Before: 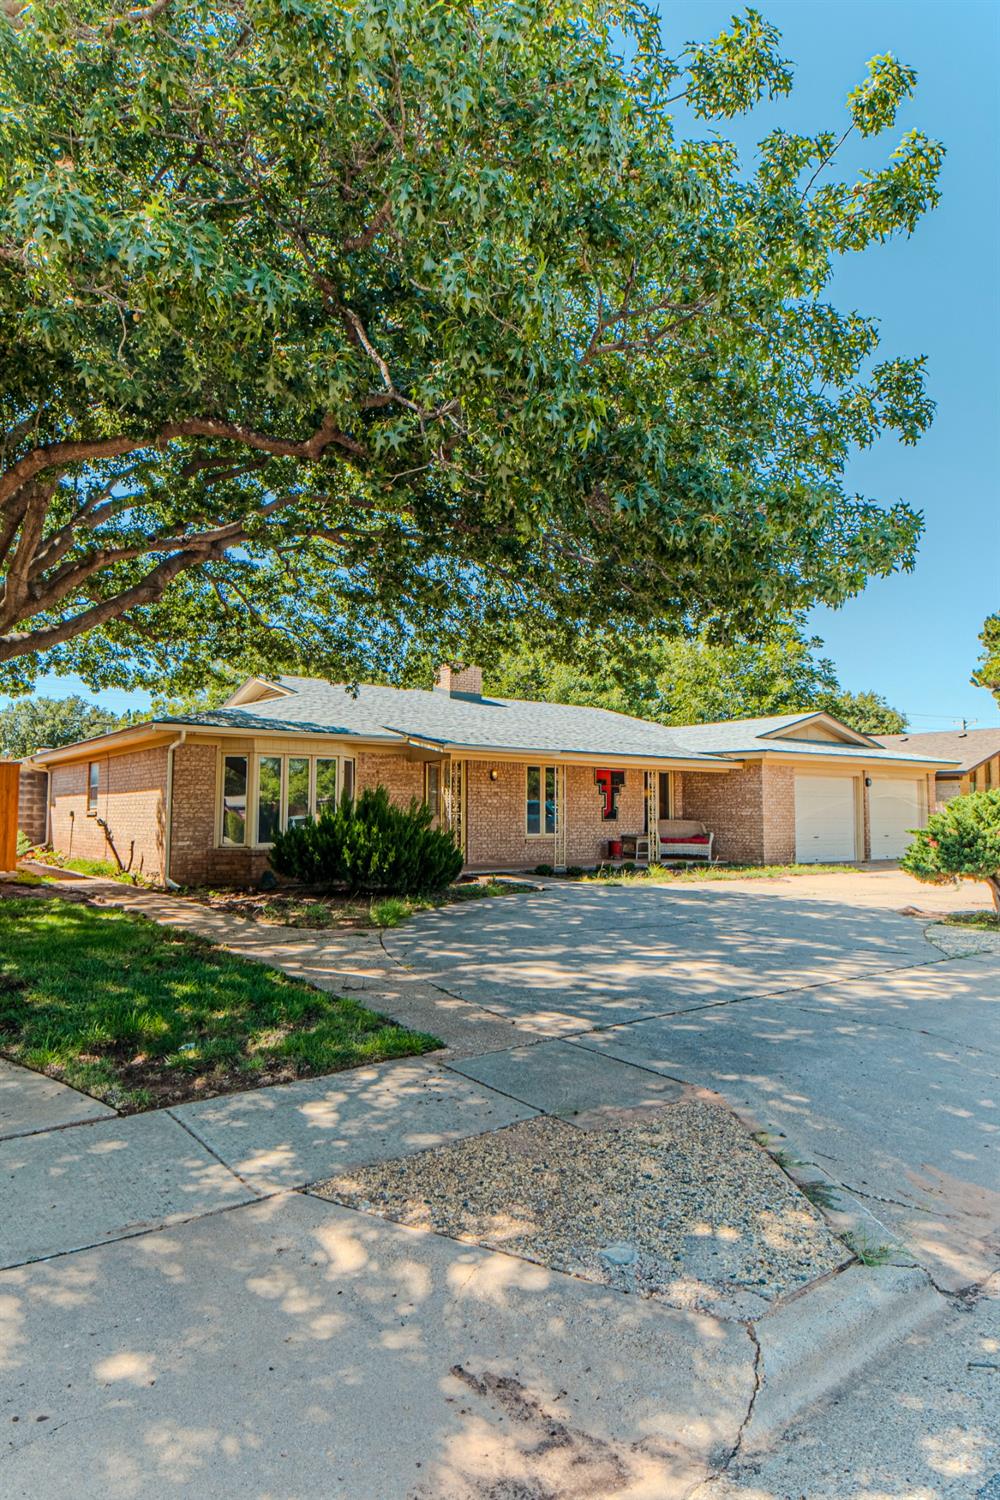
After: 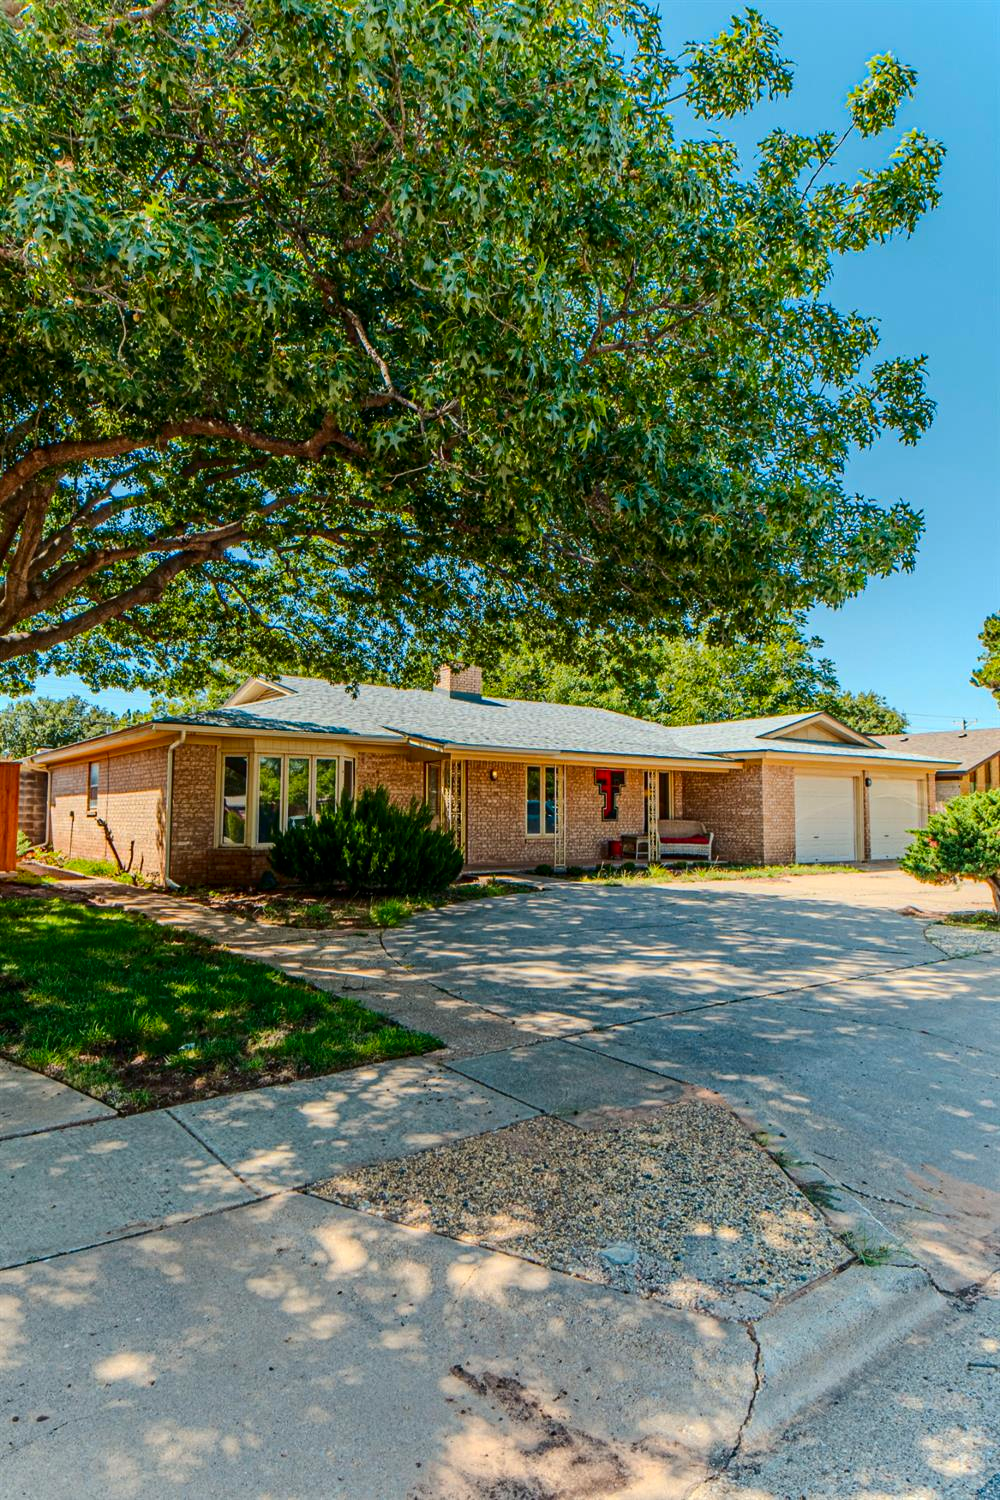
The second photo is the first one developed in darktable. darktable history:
contrast brightness saturation: contrast 0.12, brightness -0.119, saturation 0.195
